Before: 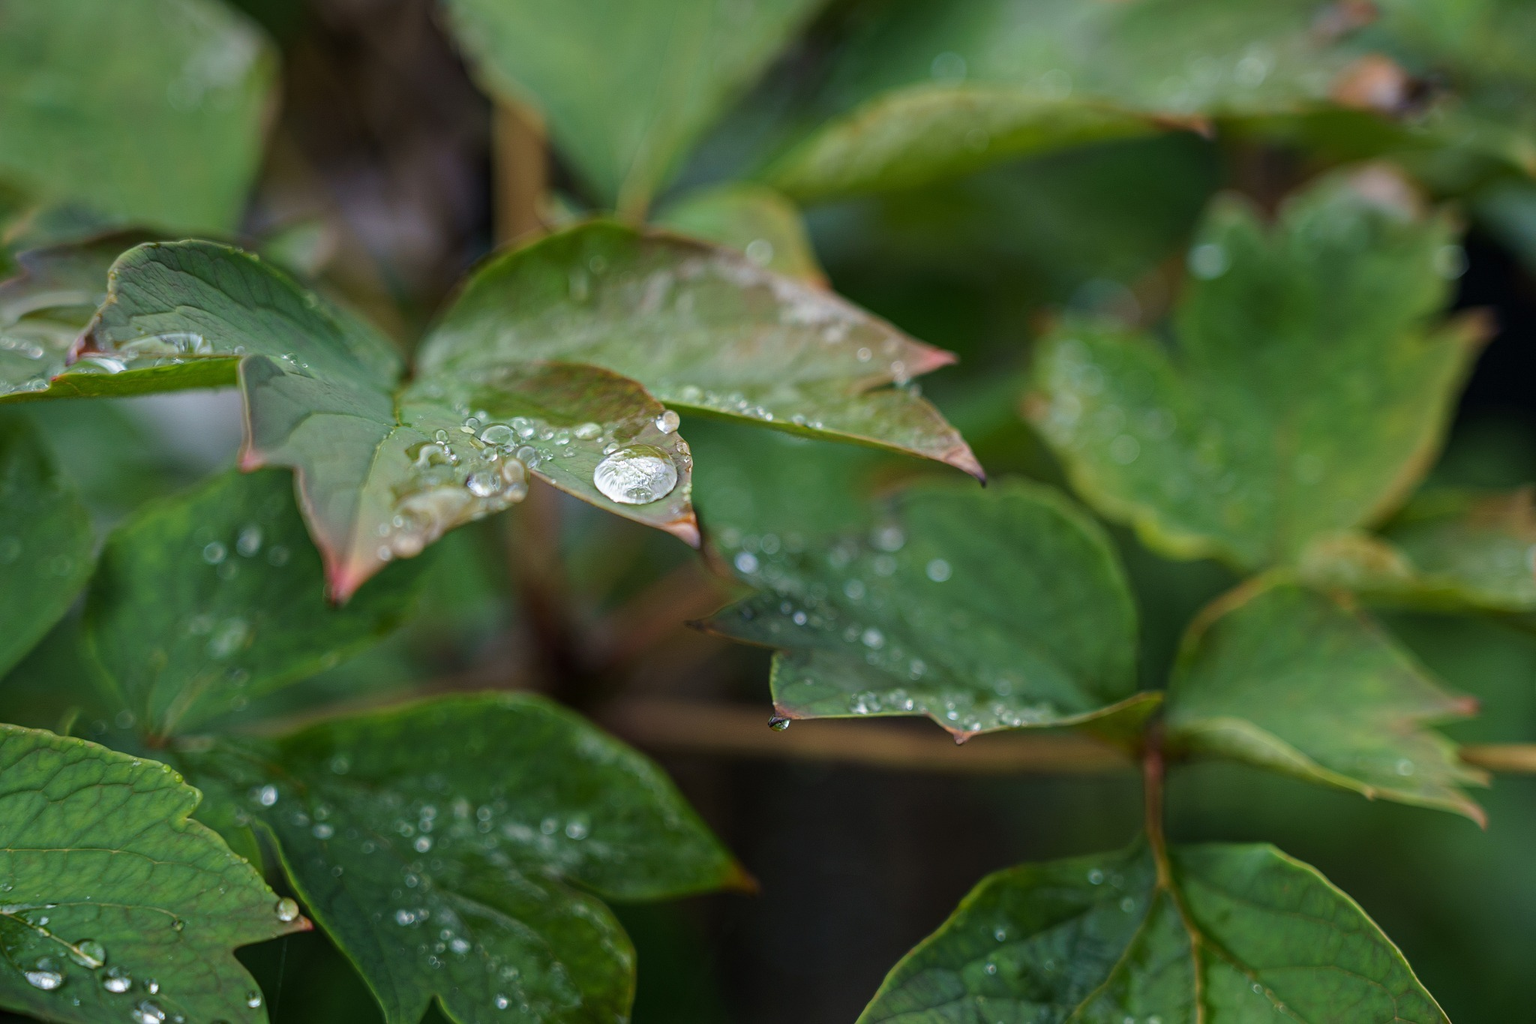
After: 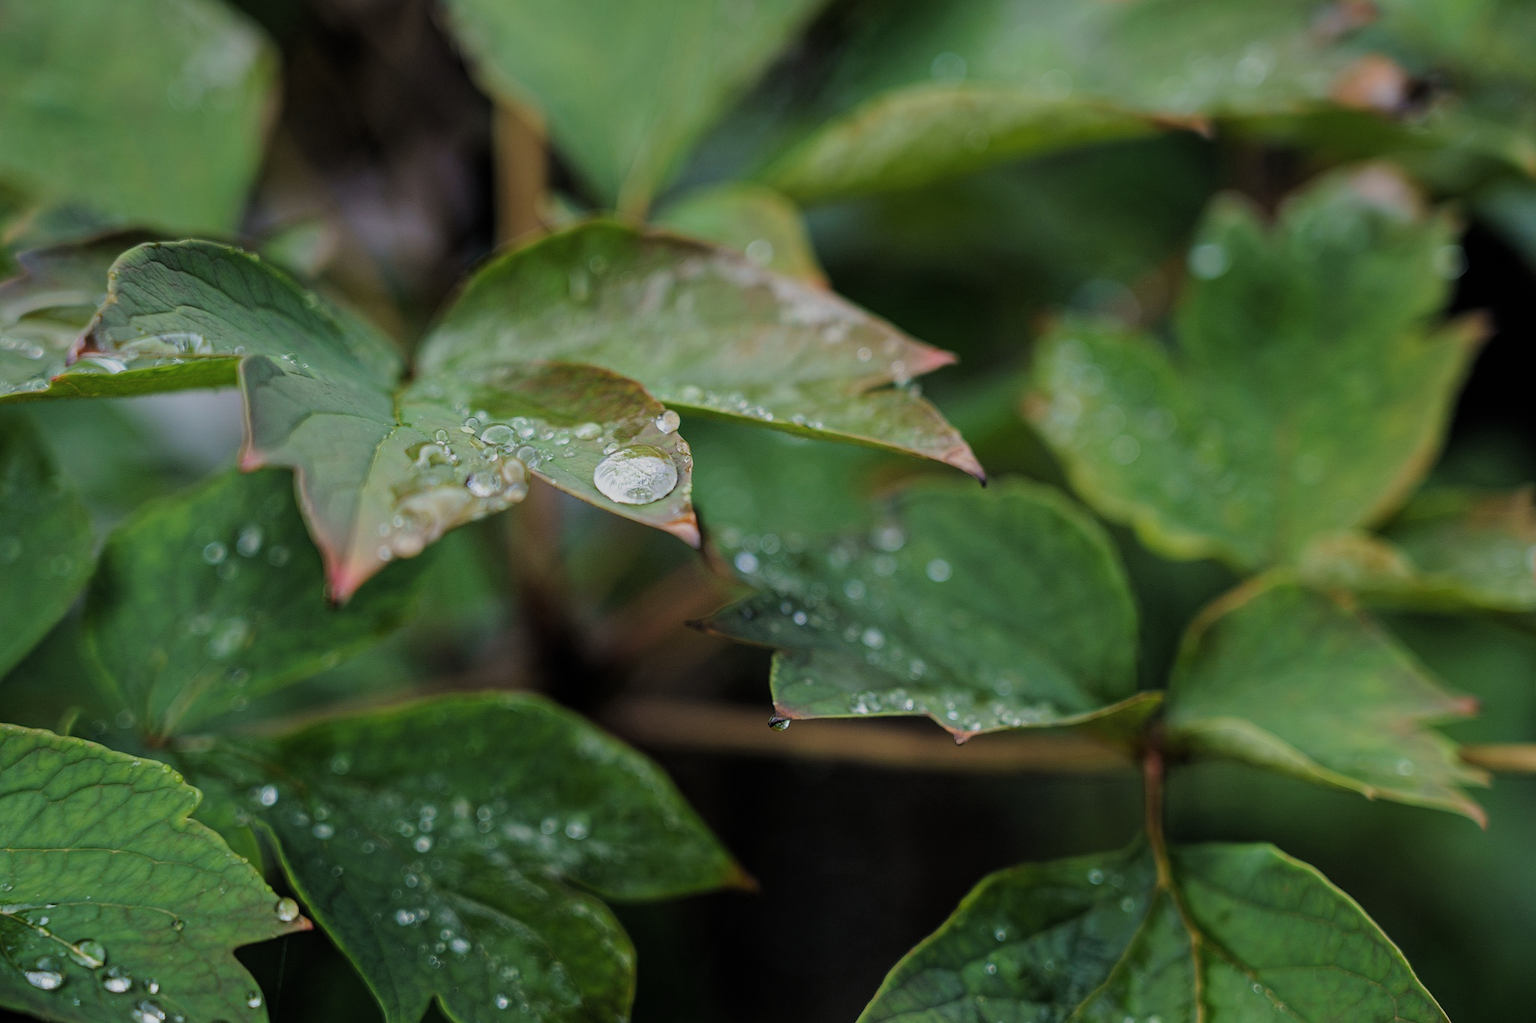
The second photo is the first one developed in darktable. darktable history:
exposure: compensate highlight preservation false
filmic rgb: black relative exposure -7.65 EV, white relative exposure 4.56 EV, hardness 3.61, add noise in highlights 0, color science v3 (2019), use custom middle-gray values true, contrast in highlights soft
